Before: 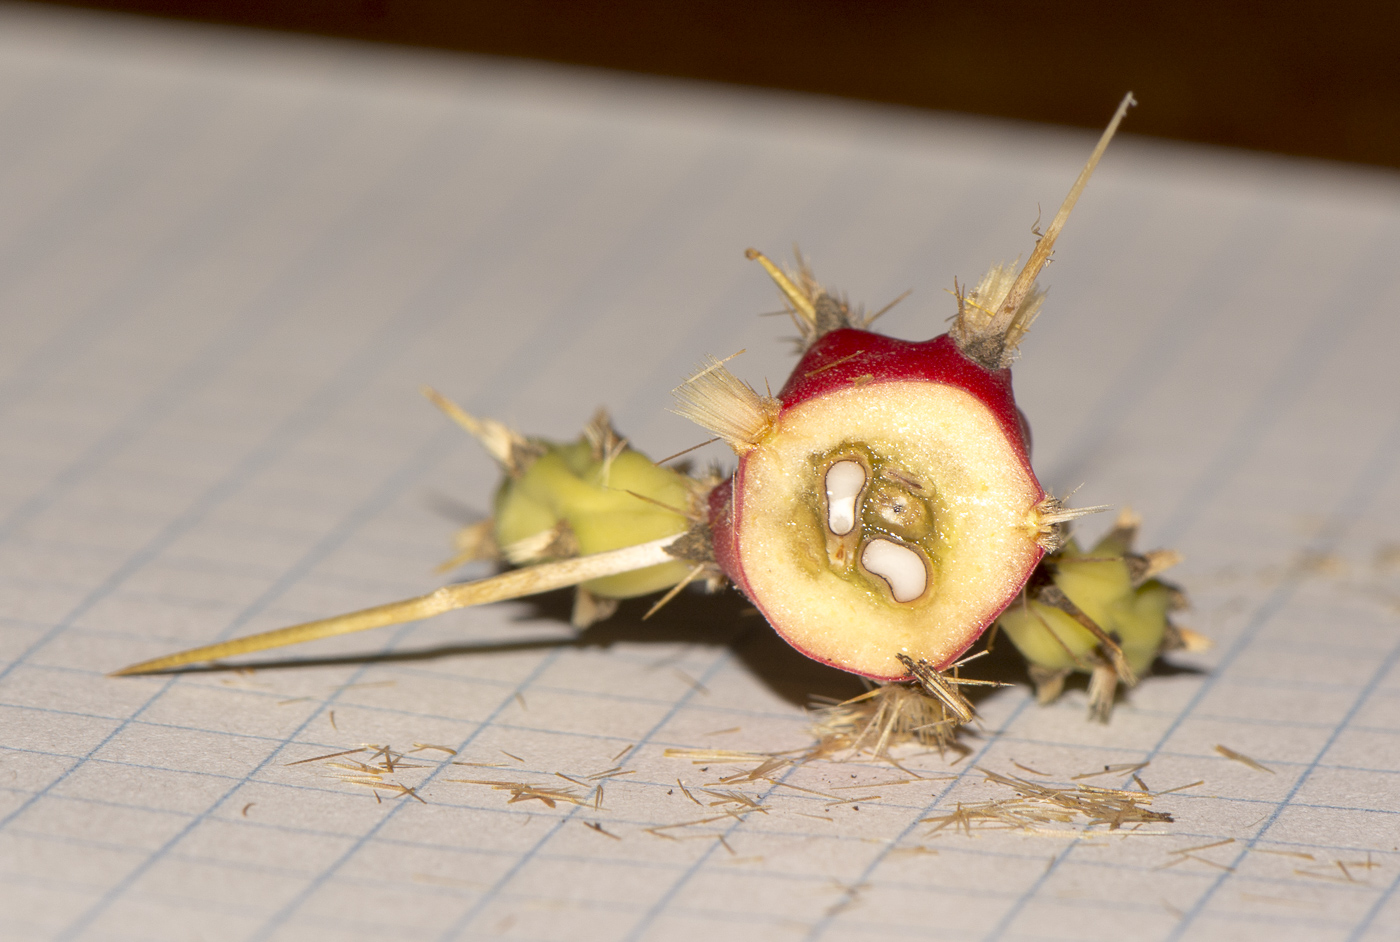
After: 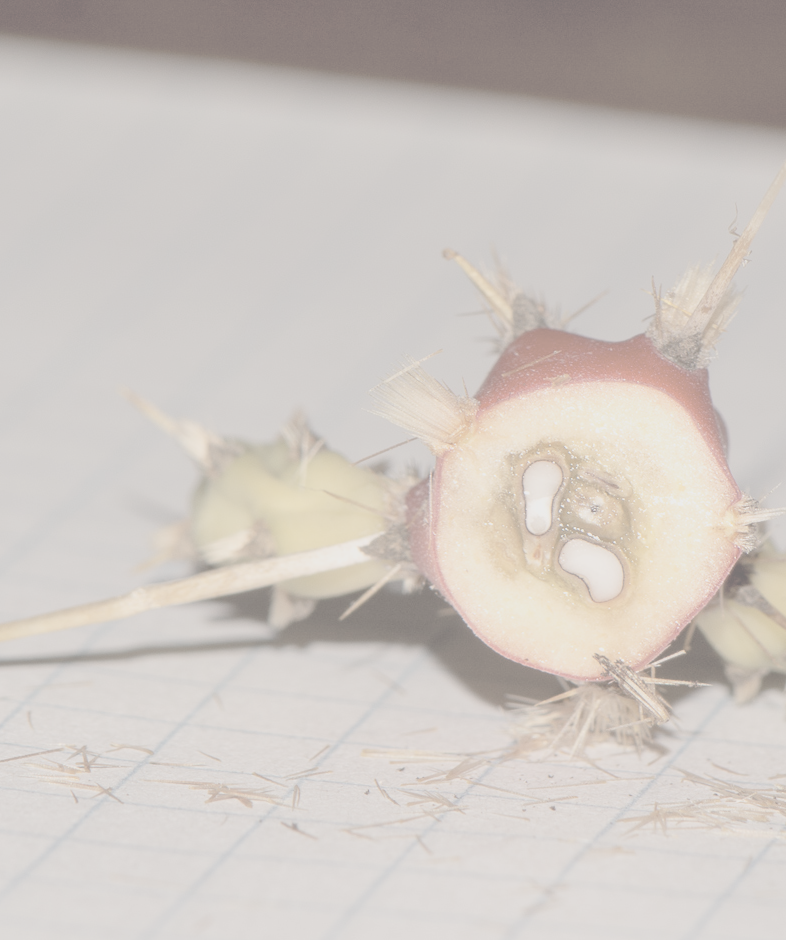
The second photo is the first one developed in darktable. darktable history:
contrast brightness saturation: contrast -0.32, brightness 0.75, saturation -0.78
crop: left 21.674%, right 22.086%
